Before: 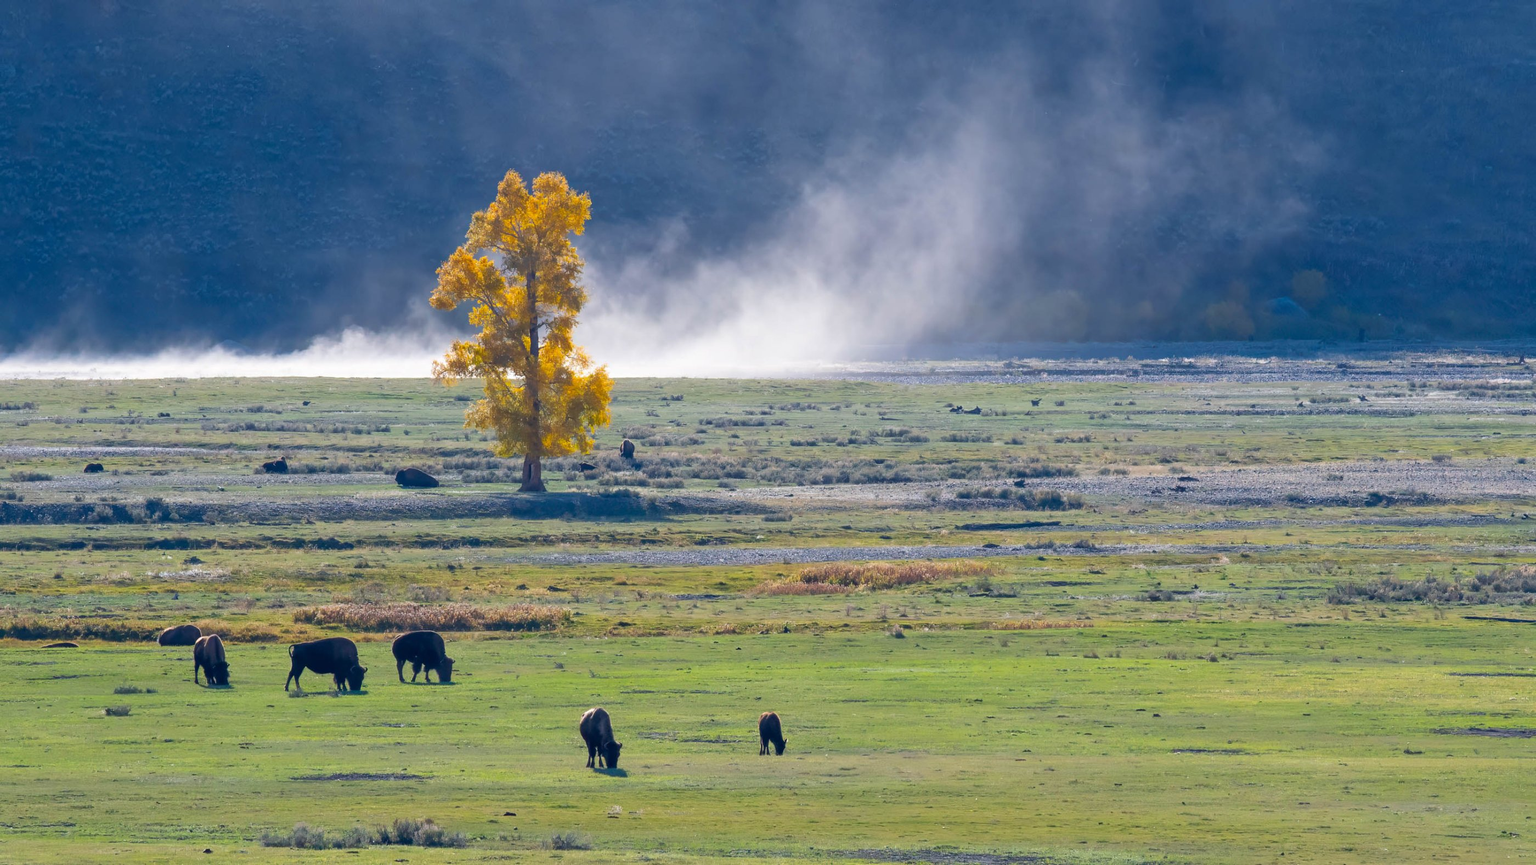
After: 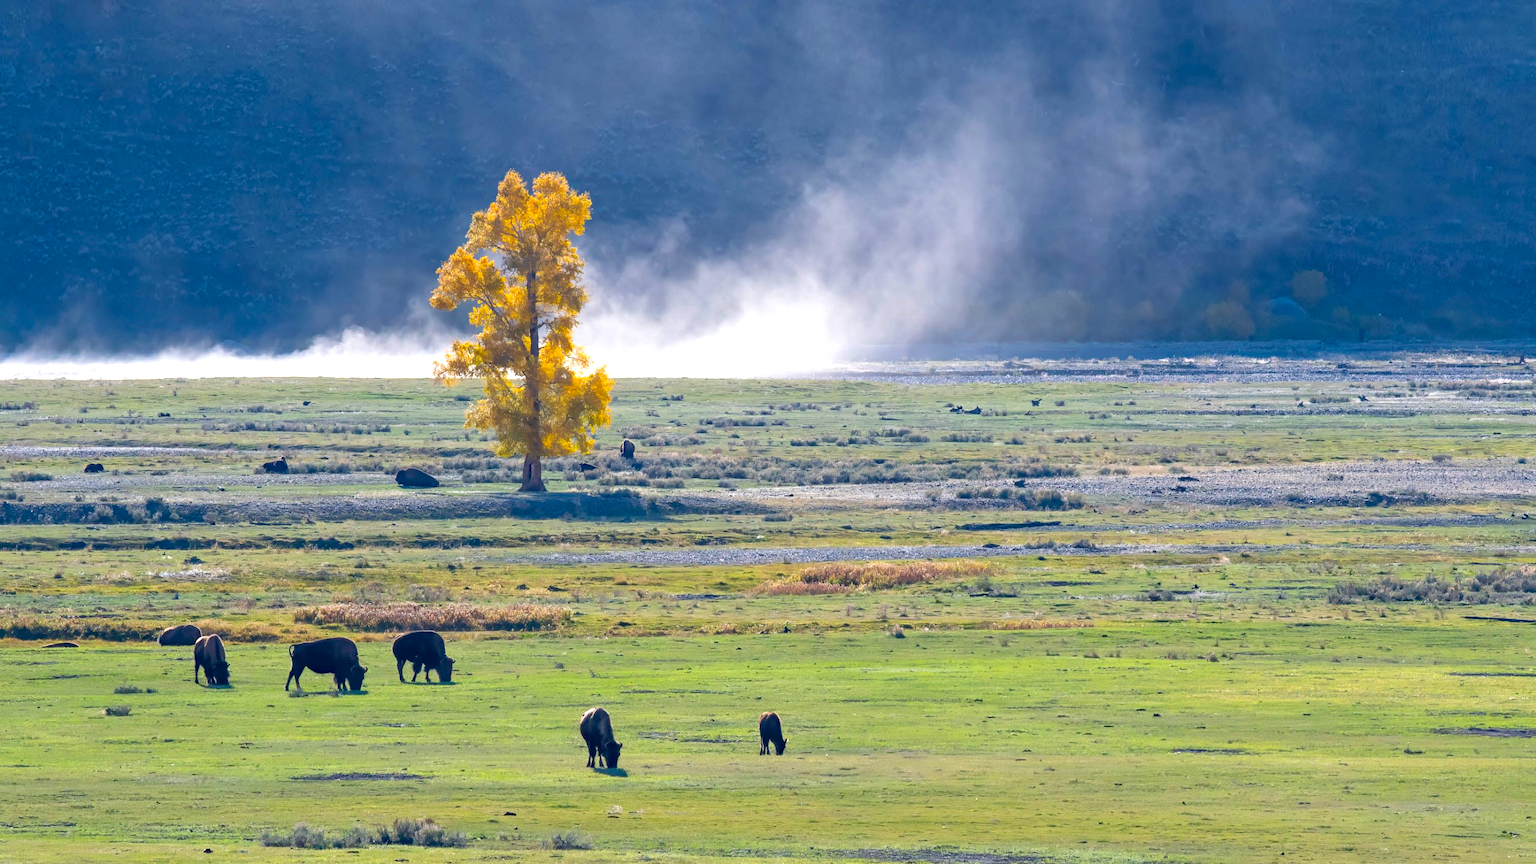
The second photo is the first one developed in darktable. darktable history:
haze removal: compatibility mode true, adaptive false
exposure: black level correction 0.001, exposure 0.499 EV, compensate exposure bias true, compensate highlight preservation false
